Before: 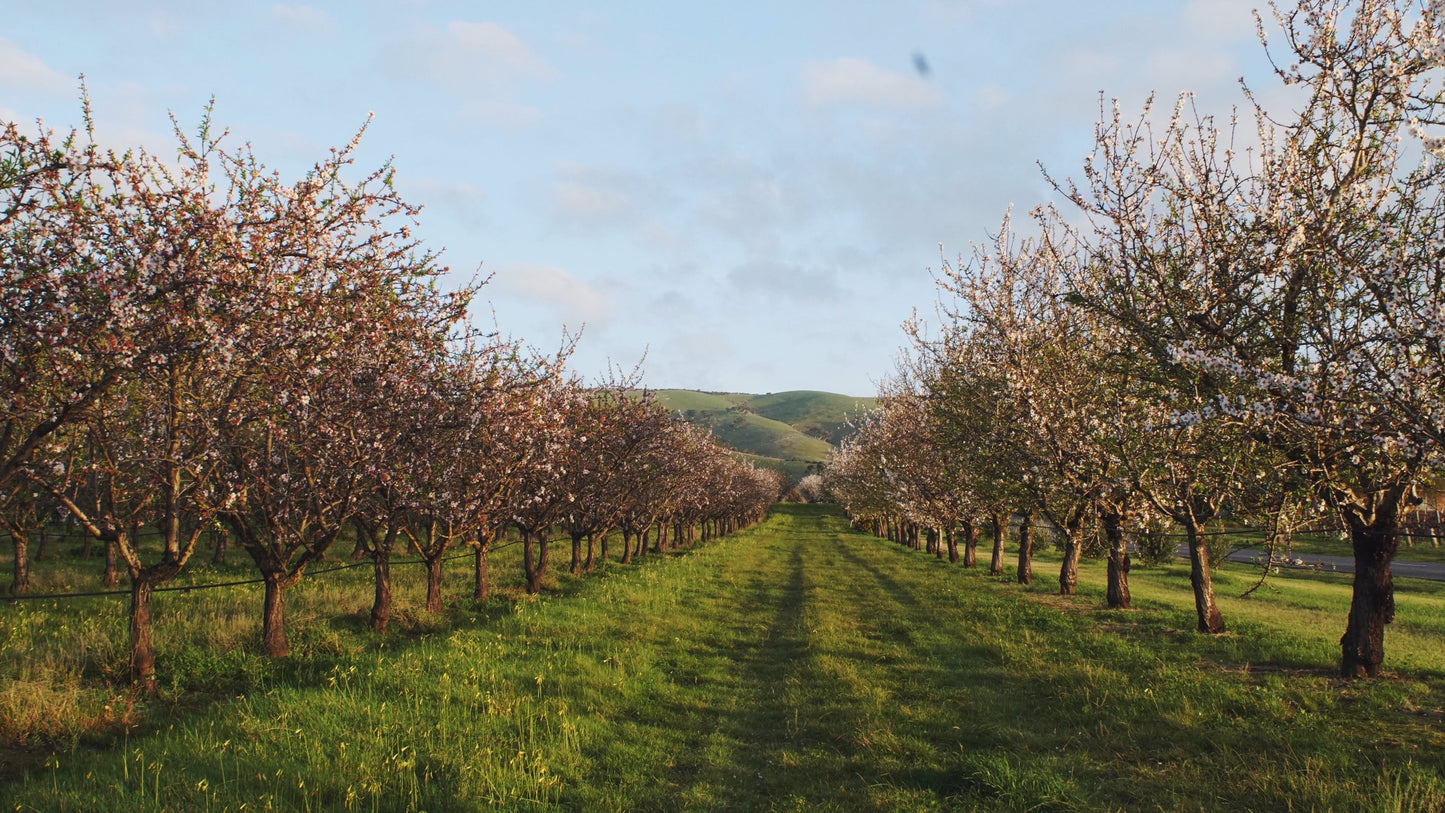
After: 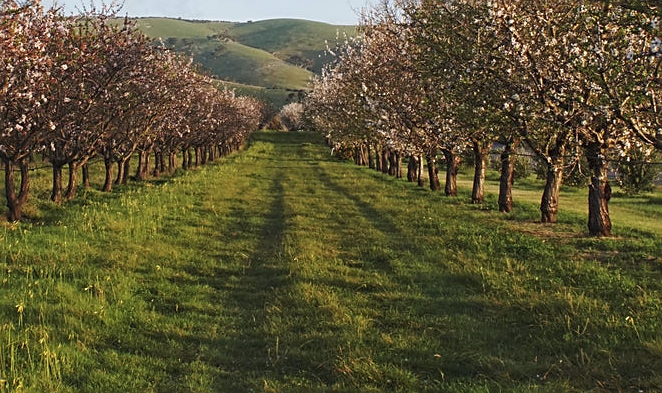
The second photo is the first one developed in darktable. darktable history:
crop: left 35.976%, top 45.819%, right 18.162%, bottom 5.807%
color zones: curves: ch0 [(0.25, 0.5) (0.428, 0.473) (0.75, 0.5)]; ch1 [(0.243, 0.479) (0.398, 0.452) (0.75, 0.5)]
sharpen: on, module defaults
